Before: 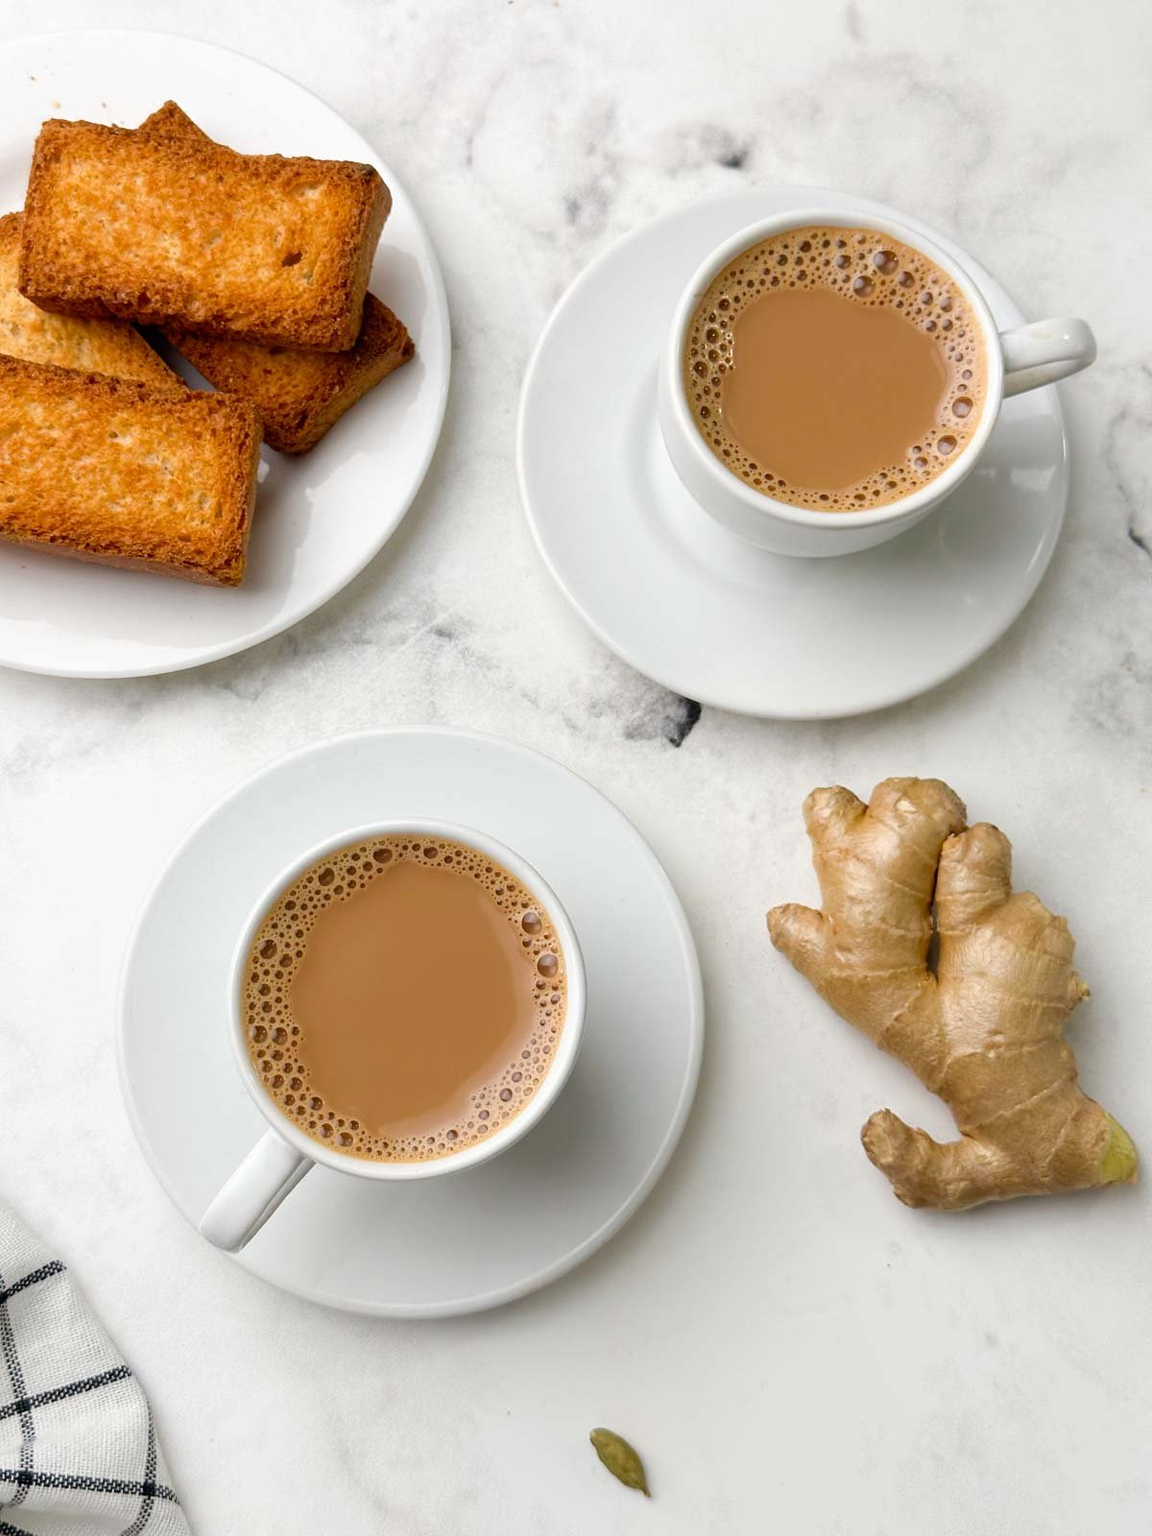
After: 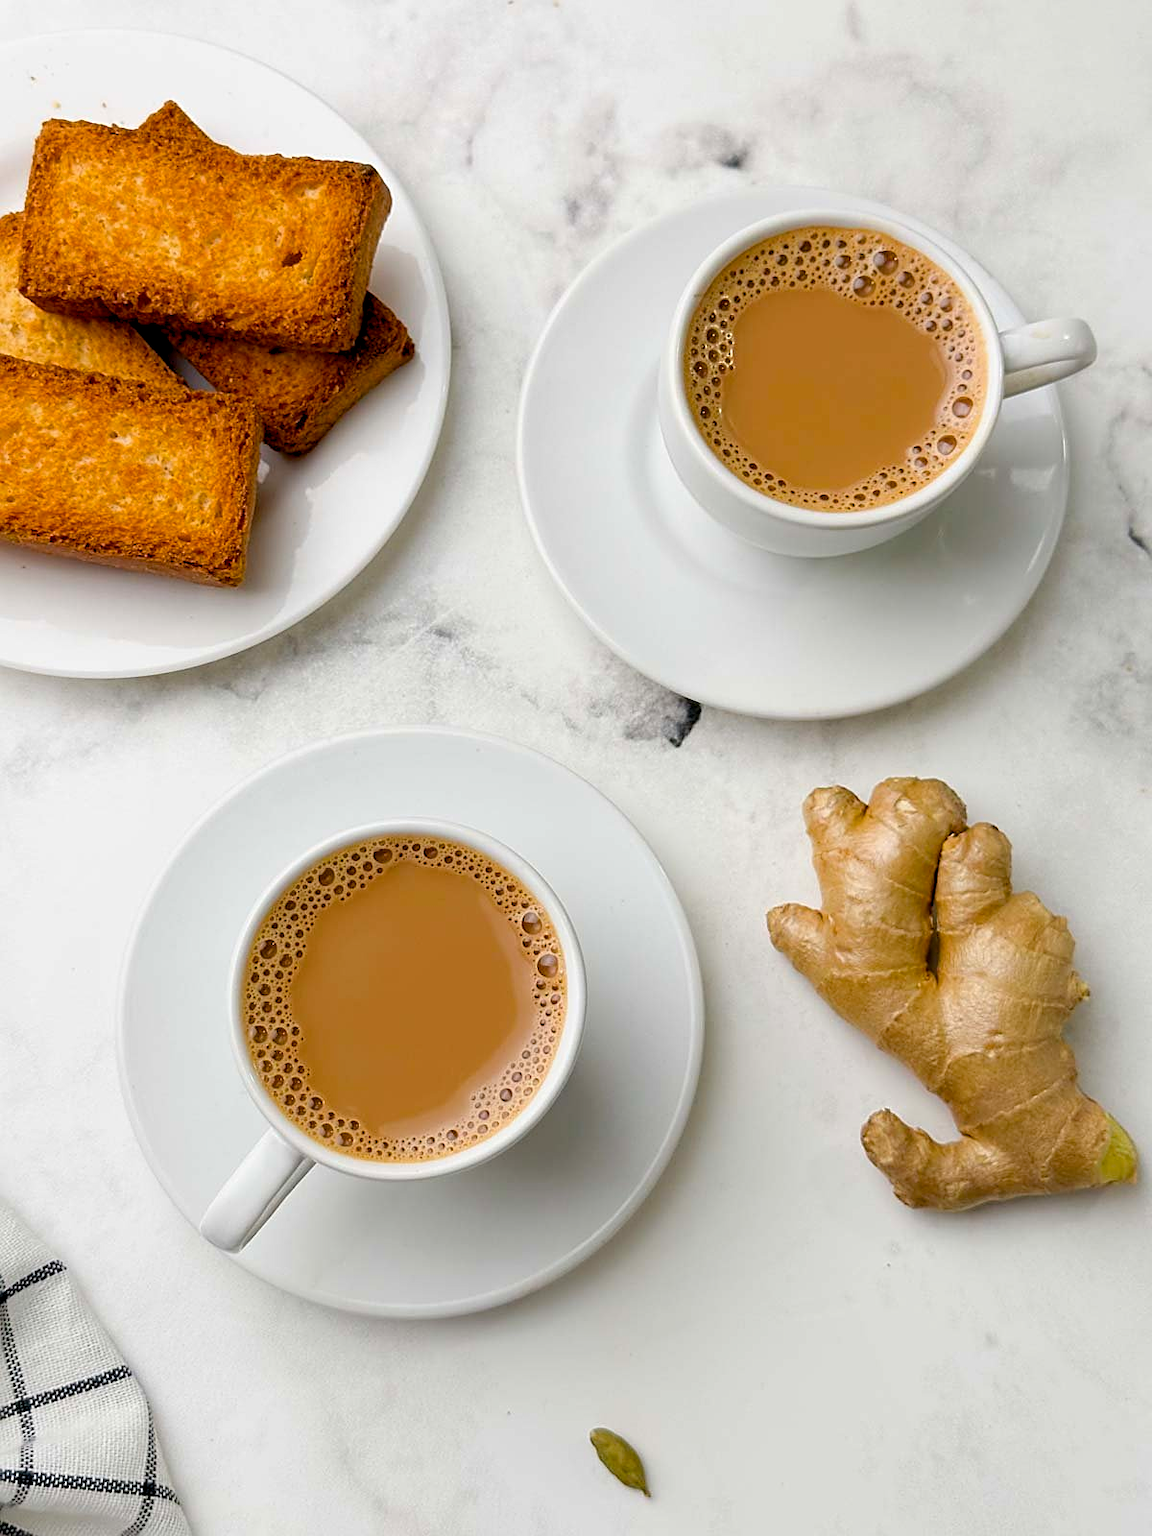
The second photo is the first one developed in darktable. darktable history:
color balance rgb: global offset › luminance -0.482%, perceptual saturation grading › global saturation 19.593%, perceptual brilliance grading › global brilliance 1.479%, perceptual brilliance grading › highlights -3.906%
sharpen: on, module defaults
